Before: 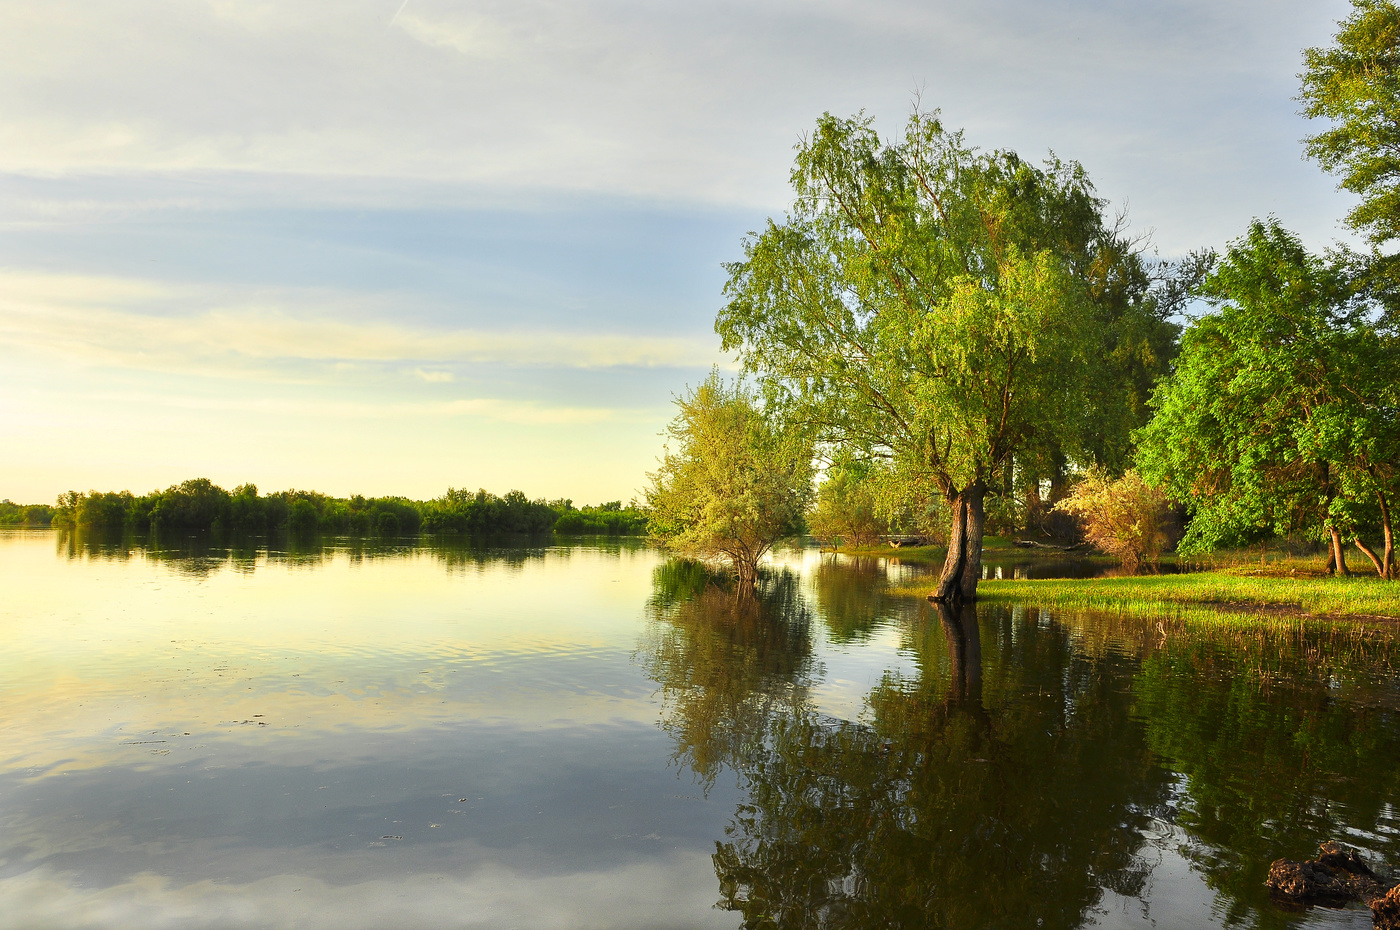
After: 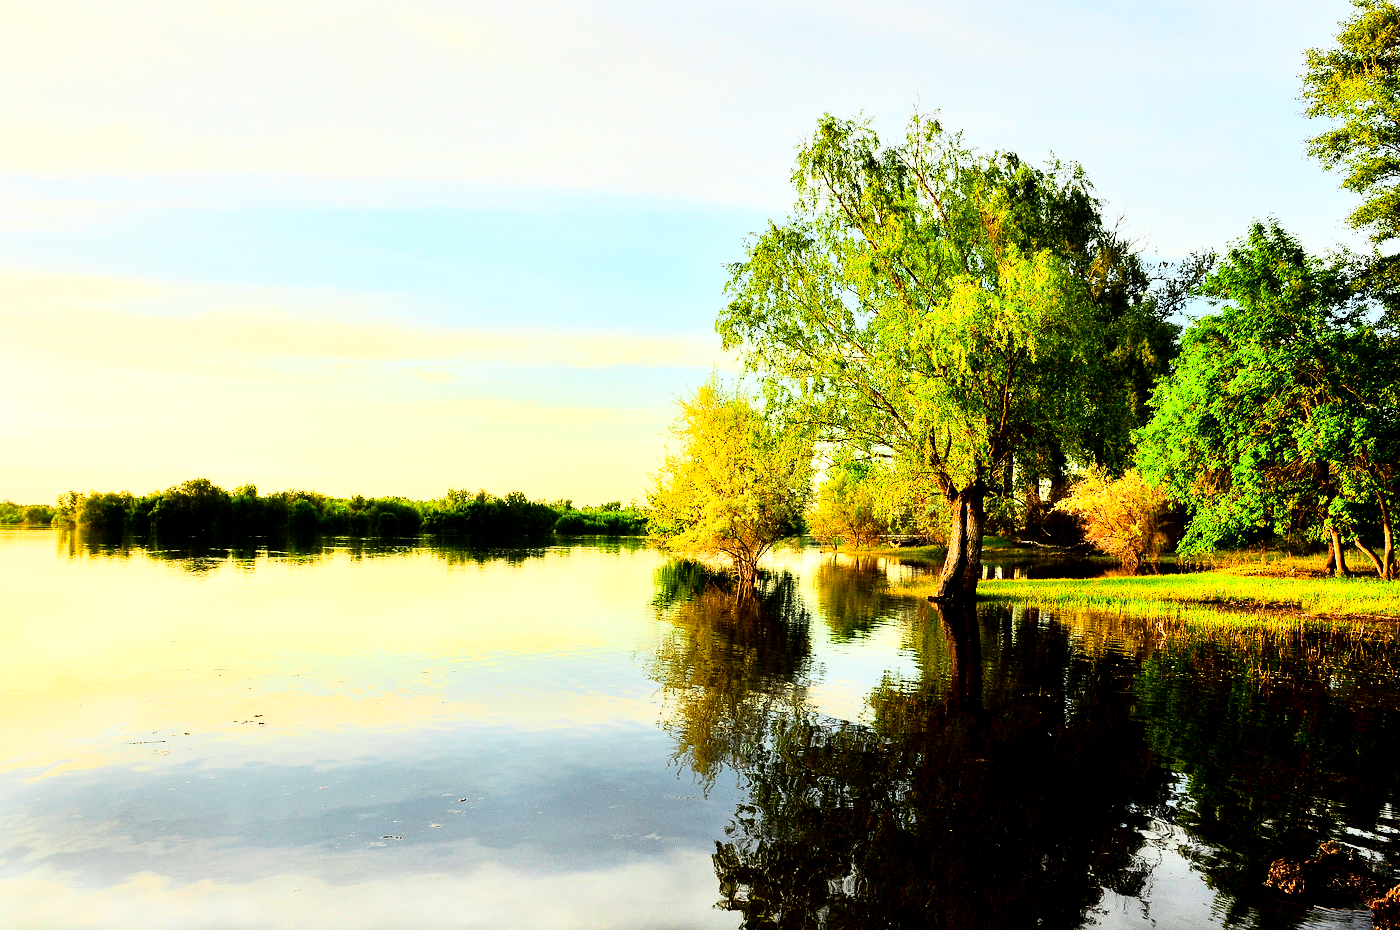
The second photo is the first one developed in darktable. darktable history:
exposure: black level correction 0.016, exposure -0.009 EV, compensate highlight preservation false
rgb curve: curves: ch0 [(0, 0) (0.21, 0.15) (0.24, 0.21) (0.5, 0.75) (0.75, 0.96) (0.89, 0.99) (1, 1)]; ch1 [(0, 0.02) (0.21, 0.13) (0.25, 0.2) (0.5, 0.67) (0.75, 0.9) (0.89, 0.97) (1, 1)]; ch2 [(0, 0.02) (0.21, 0.13) (0.25, 0.2) (0.5, 0.67) (0.75, 0.9) (0.89, 0.97) (1, 1)], compensate middle gray true
